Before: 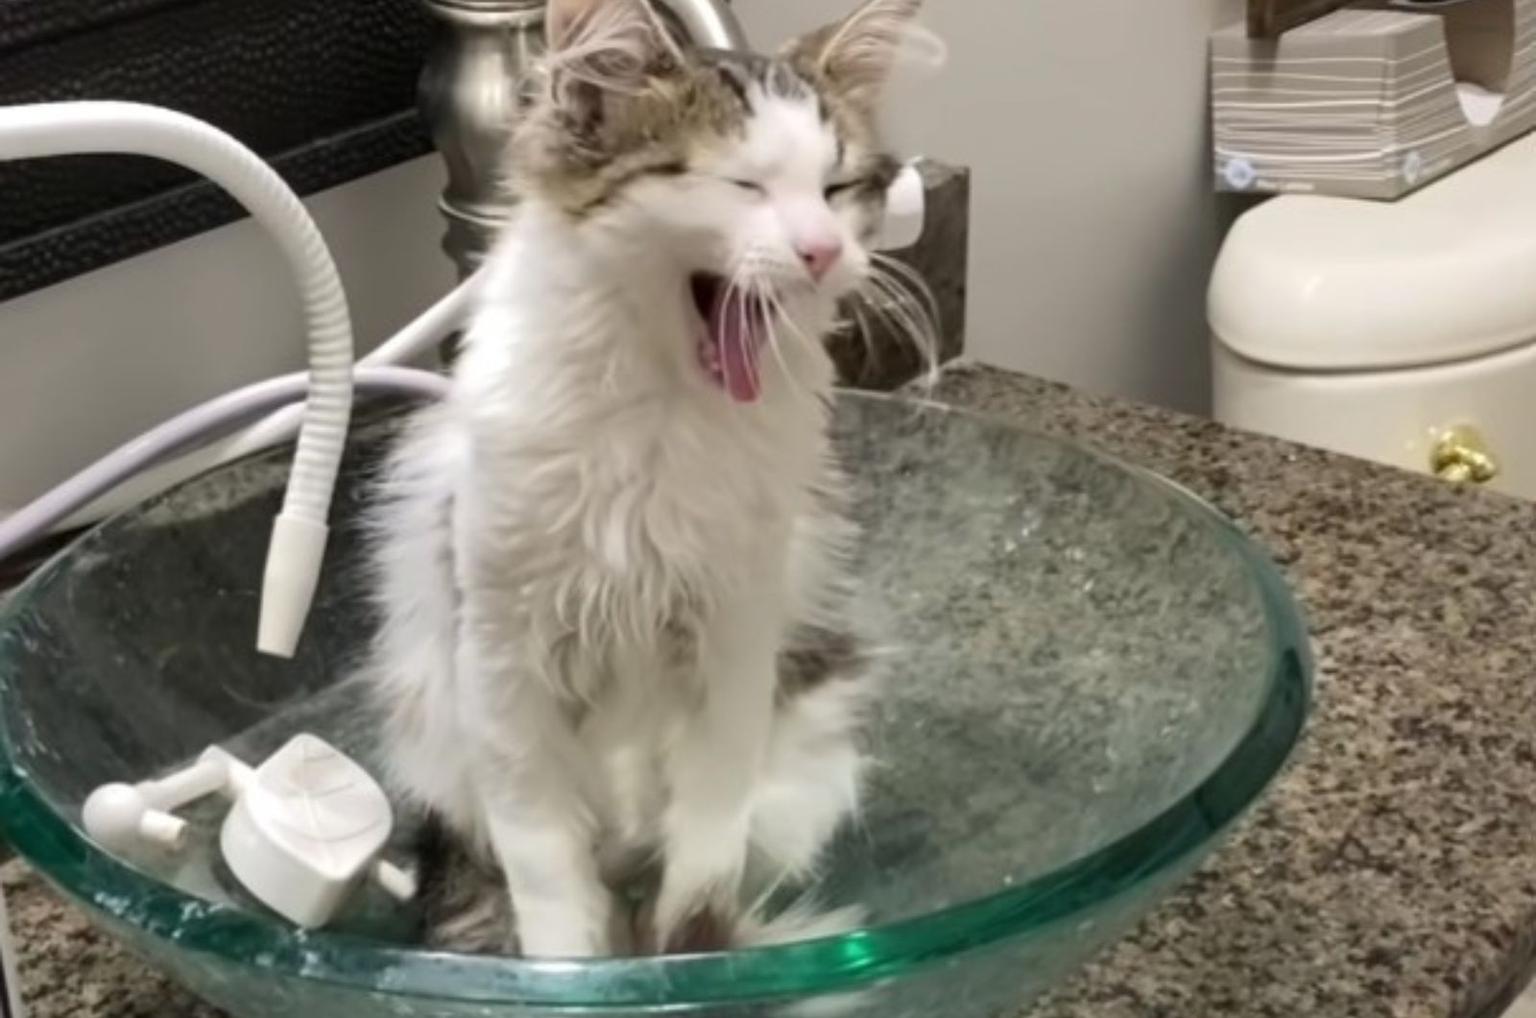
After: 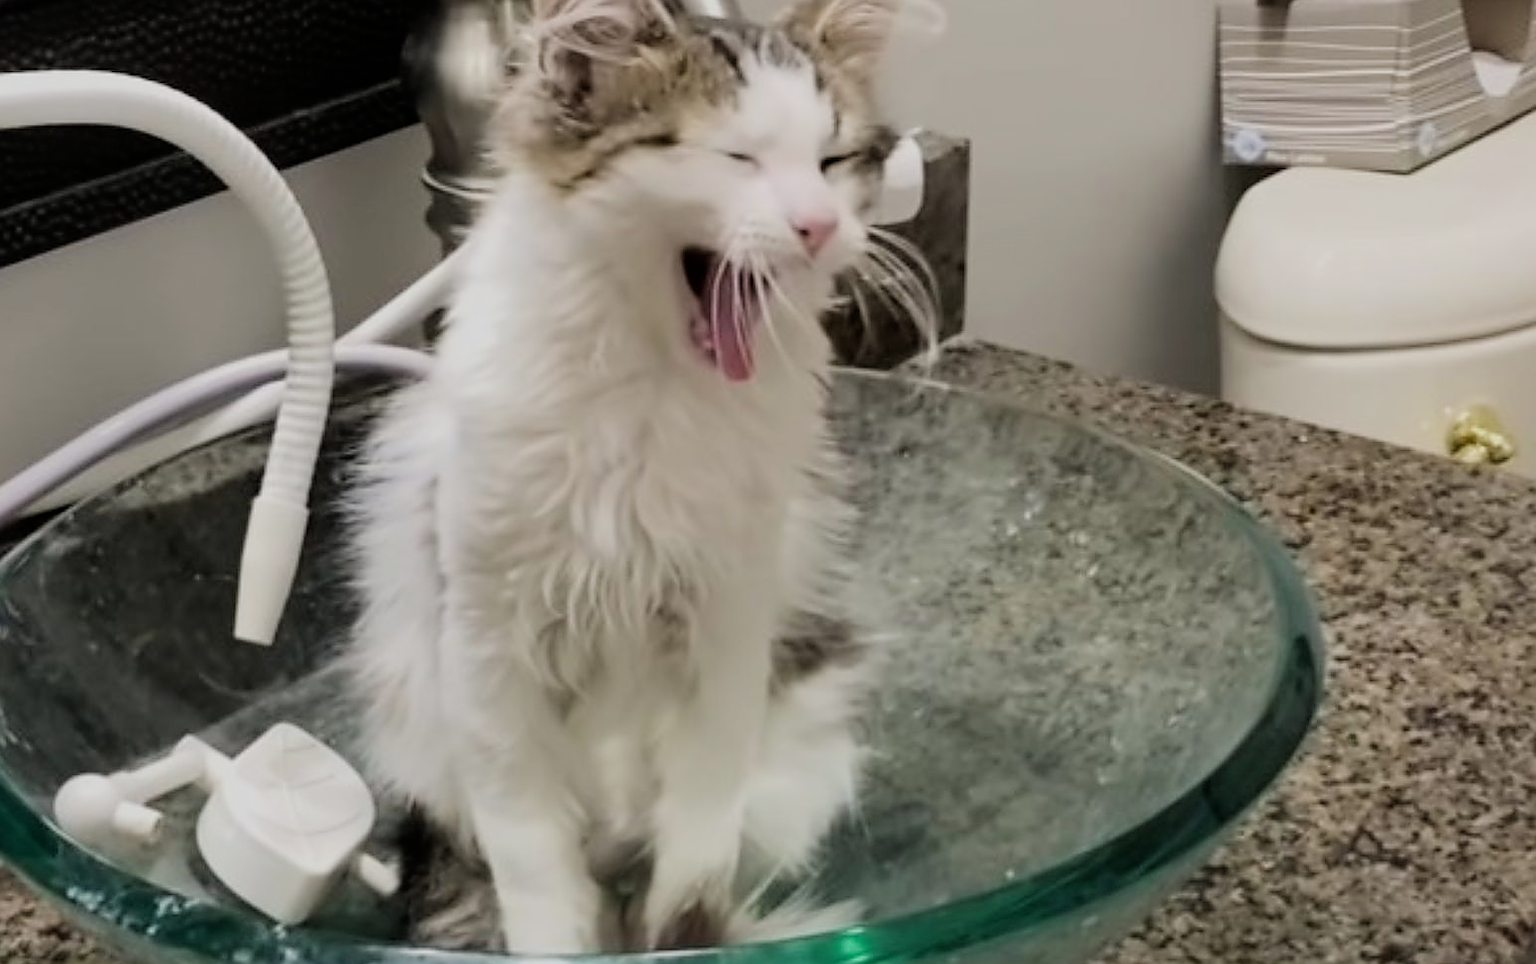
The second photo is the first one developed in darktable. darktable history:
filmic rgb: black relative exposure -7.65 EV, white relative exposure 4.56 EV, hardness 3.61, contrast 1.05
crop: left 1.964%, top 3.251%, right 1.122%, bottom 4.933%
sharpen: radius 1.4, amount 1.25, threshold 0.7
